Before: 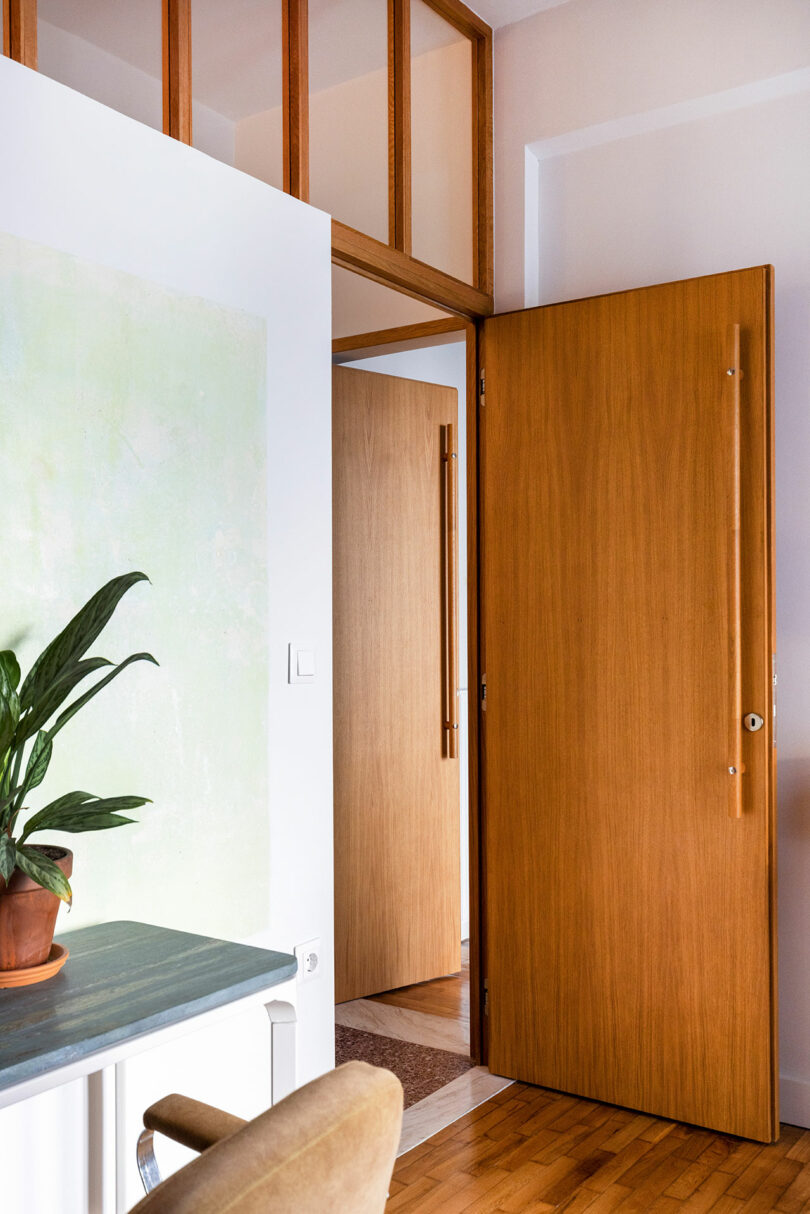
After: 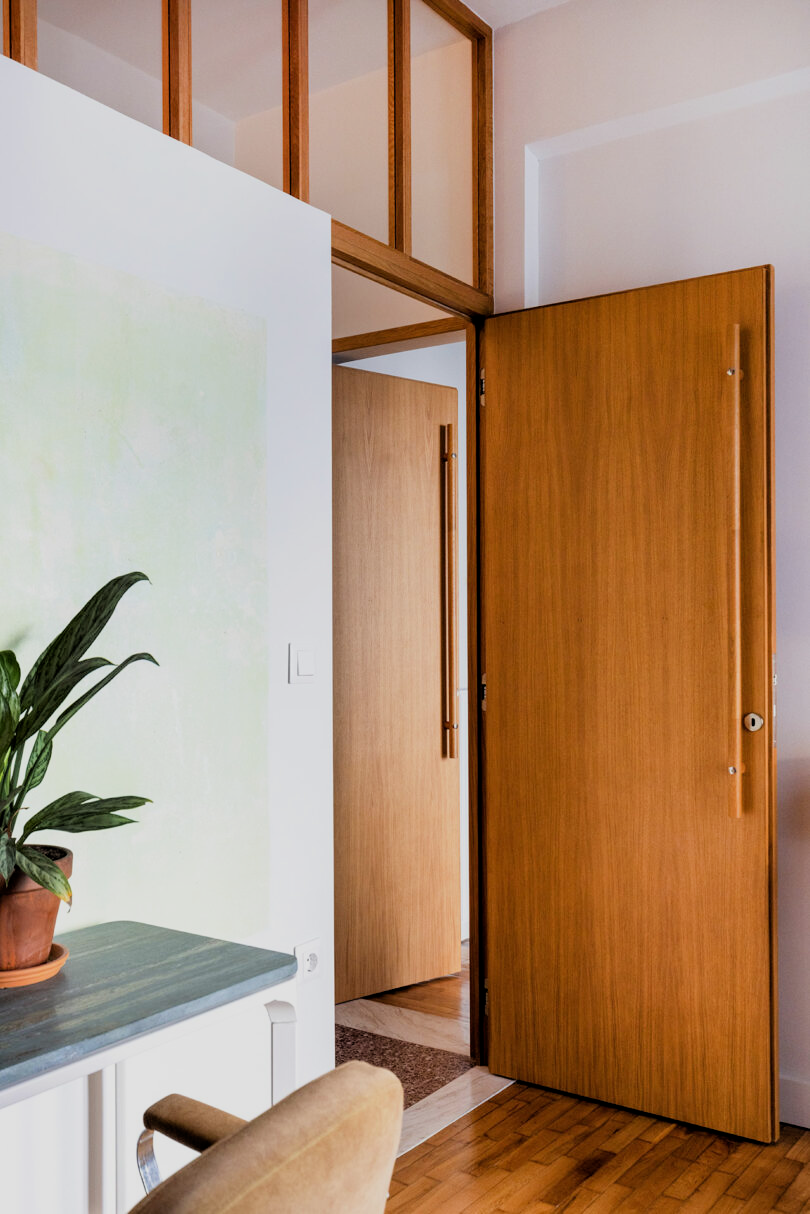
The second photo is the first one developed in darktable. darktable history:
filmic rgb: black relative exposure -7.73 EV, white relative exposure 4.43 EV, target black luminance 0%, hardness 3.76, latitude 50.67%, contrast 1.072, highlights saturation mix 9.93%, shadows ↔ highlights balance -0.241%, enable highlight reconstruction true
